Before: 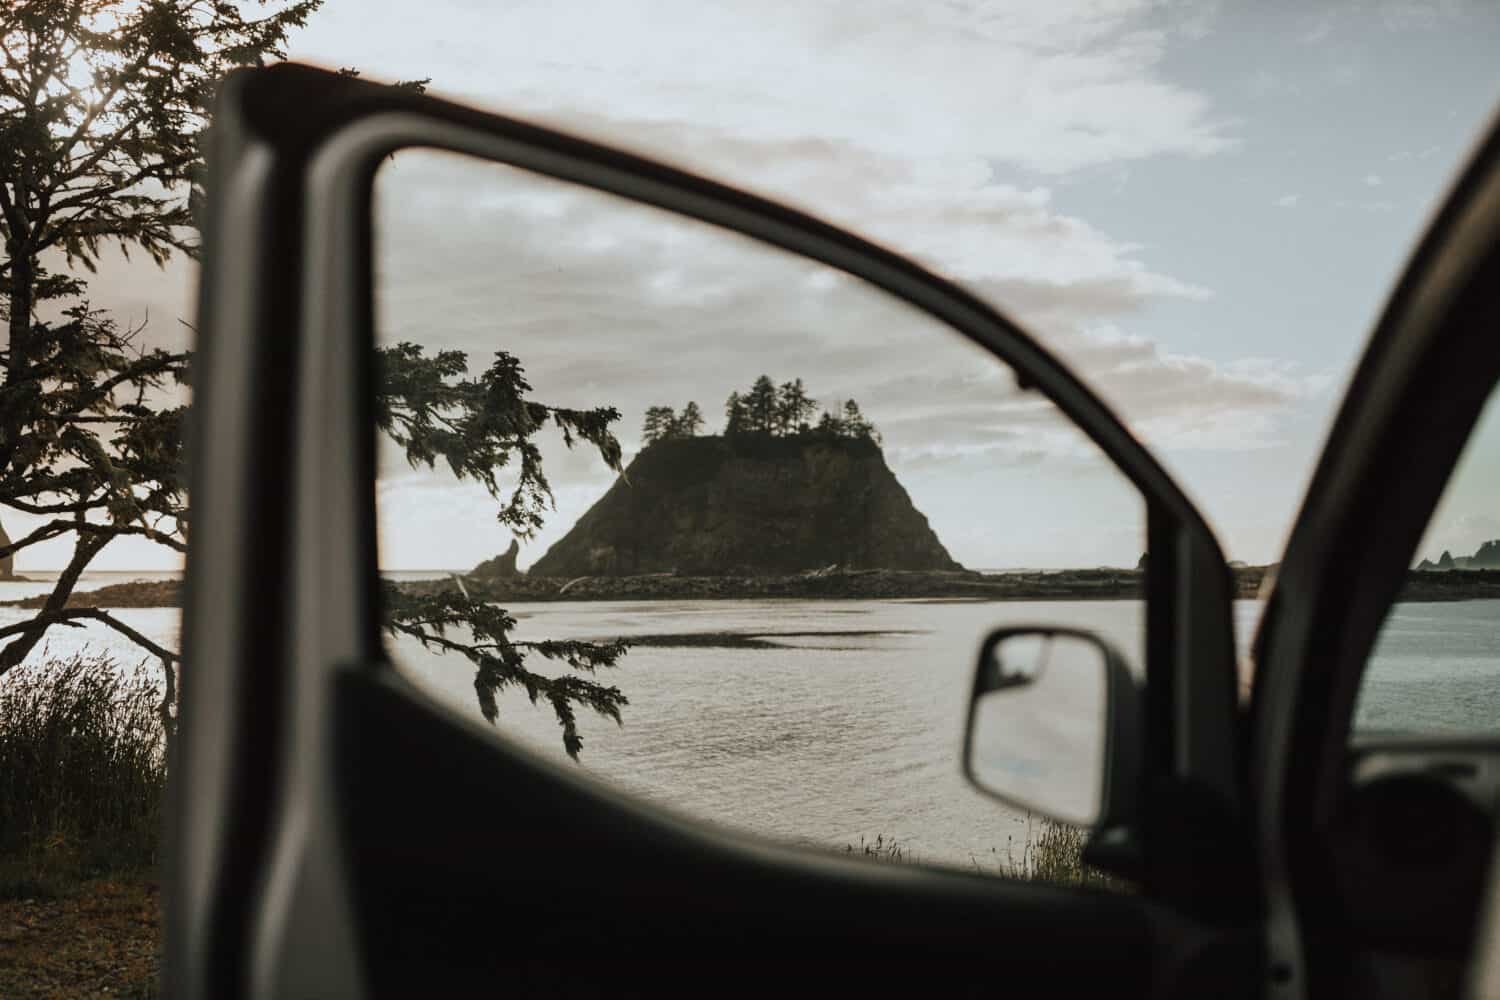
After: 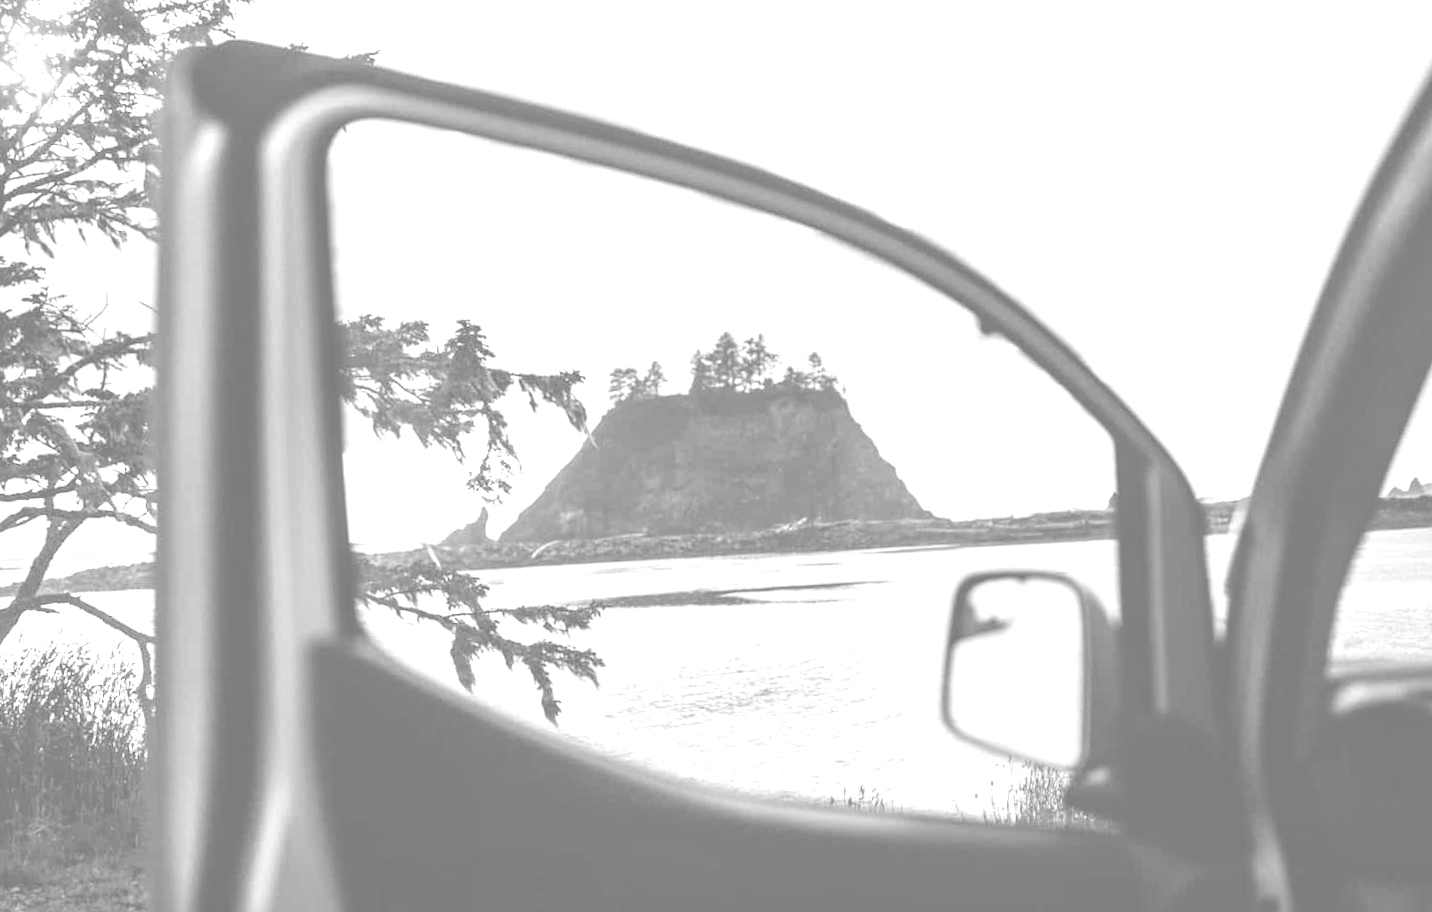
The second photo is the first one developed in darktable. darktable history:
rotate and perspective: rotation -3°, crop left 0.031, crop right 0.968, crop top 0.07, crop bottom 0.93
monochrome: a 16.01, b -2.65, highlights 0.52
local contrast: on, module defaults
crop and rotate: angle -0.5°
colorize: hue 25.2°, saturation 83%, source mix 82%, lightness 79%, version 1
